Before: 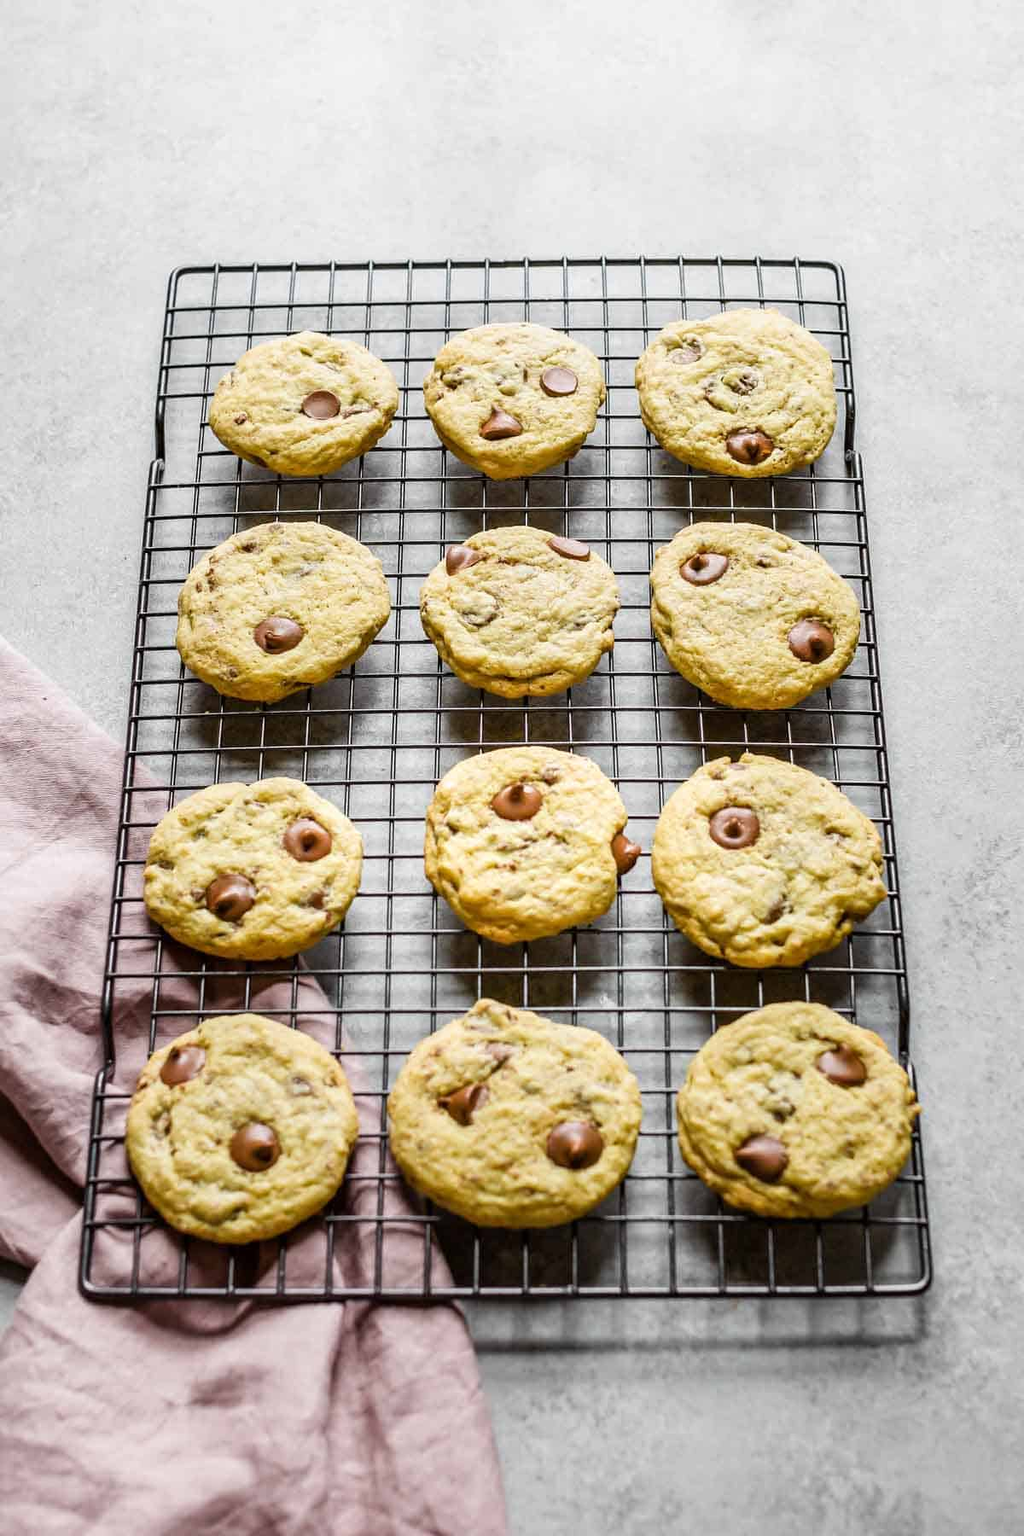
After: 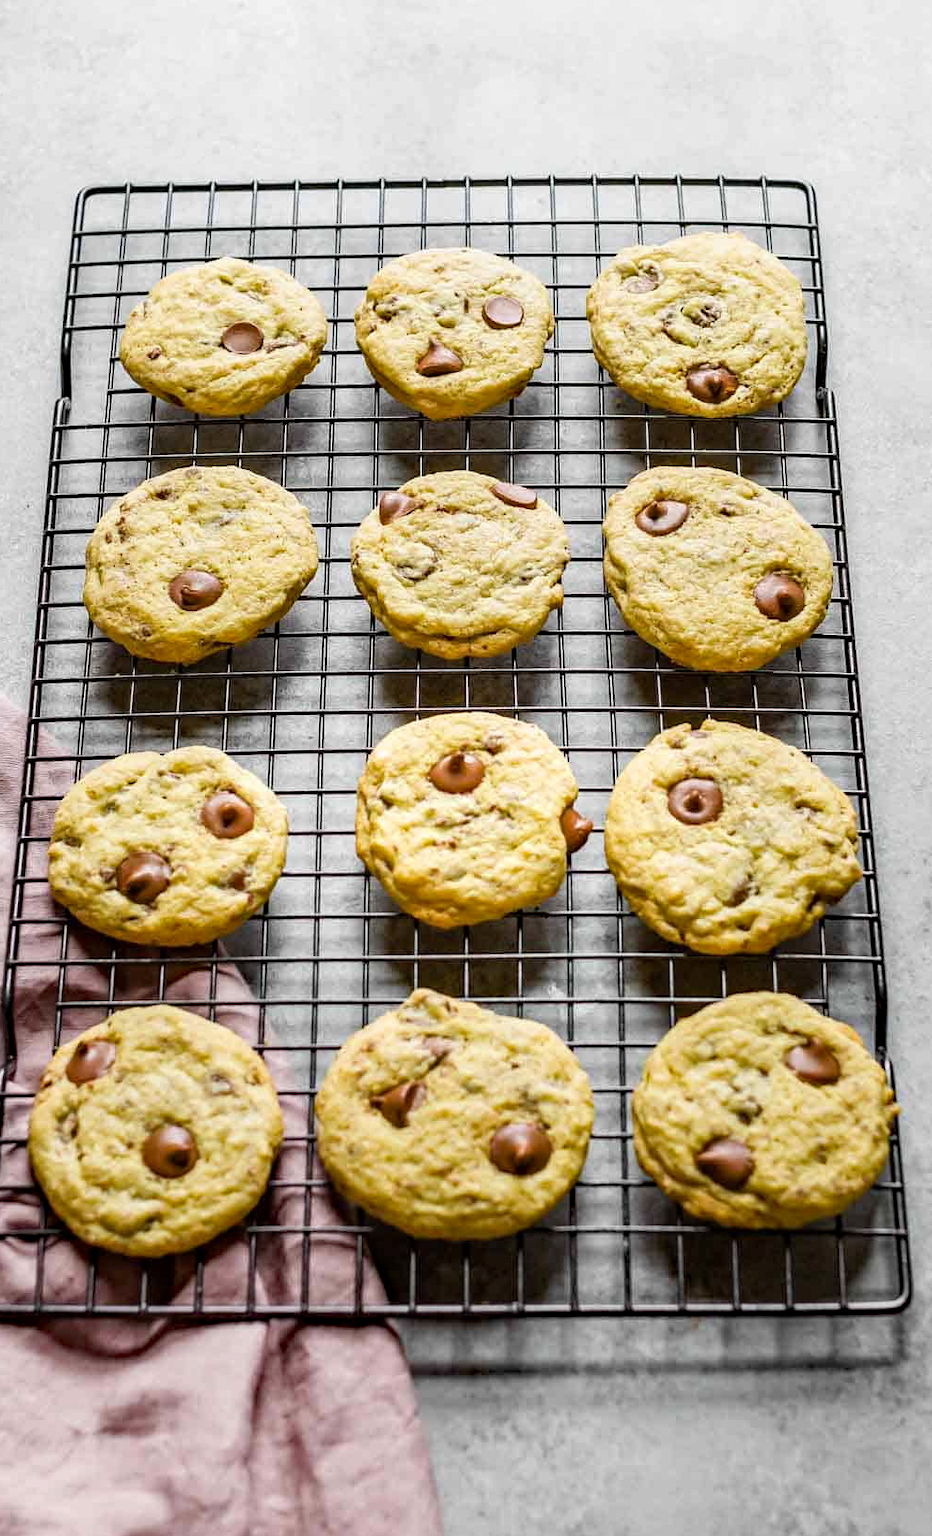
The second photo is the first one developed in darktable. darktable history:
haze removal: strength 0.299, distance 0.25, compatibility mode true, adaptive false
crop: left 9.769%, top 6.33%, right 7.109%, bottom 2.369%
